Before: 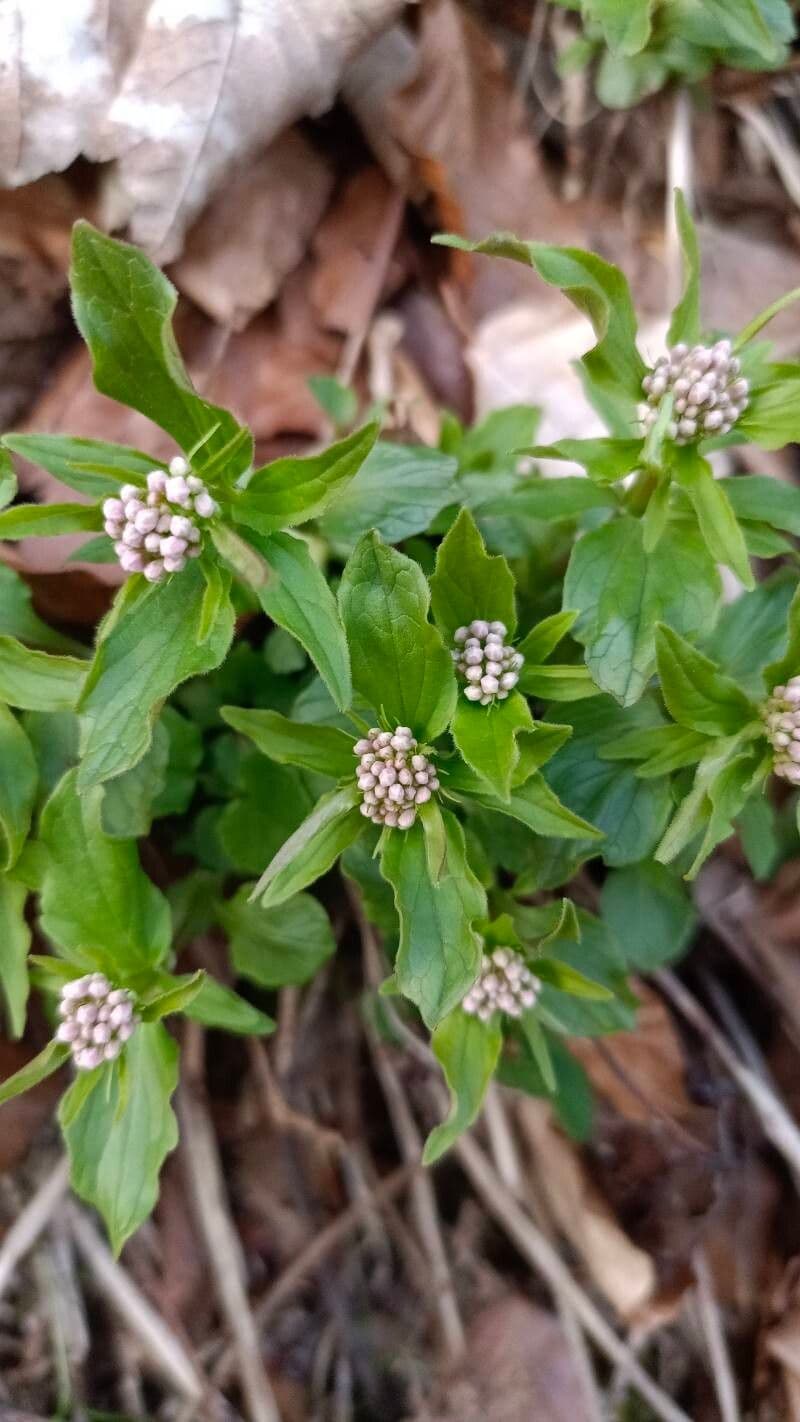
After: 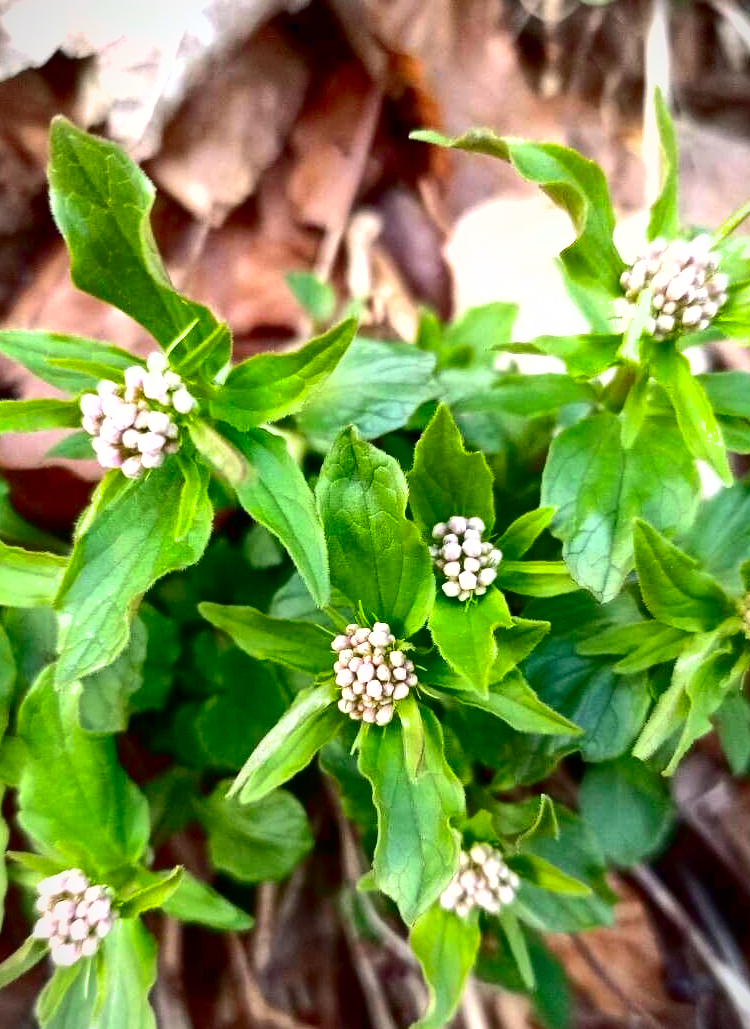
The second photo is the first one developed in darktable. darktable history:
crop: left 2.815%, top 7.325%, right 3.321%, bottom 20.271%
shadows and highlights: on, module defaults
color correction: highlights a* -2.59, highlights b* 2.55
vignetting: fall-off start 100.57%, fall-off radius 65.02%, automatic ratio true
tone equalizer: on, module defaults
exposure: black level correction 0, exposure 1.097 EV, compensate exposure bias true, compensate highlight preservation false
contrast brightness saturation: contrast 0.24, brightness -0.244, saturation 0.144
